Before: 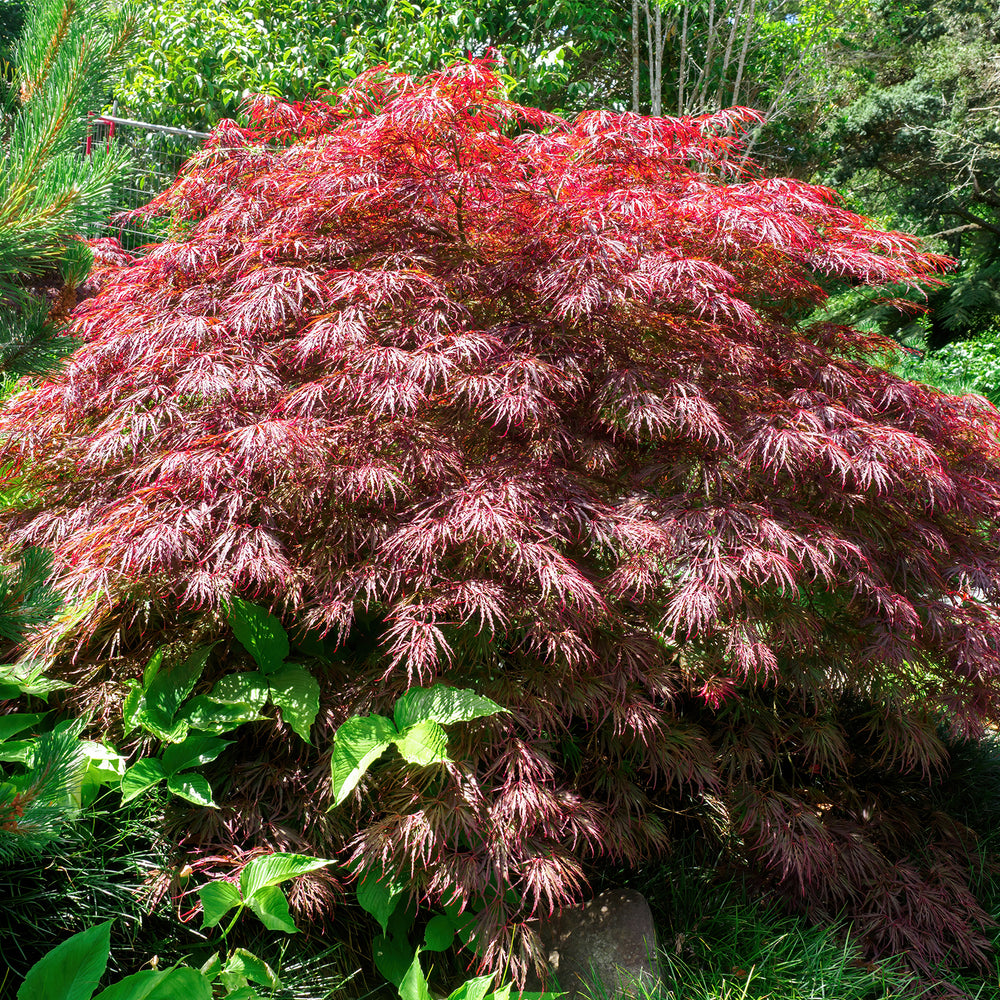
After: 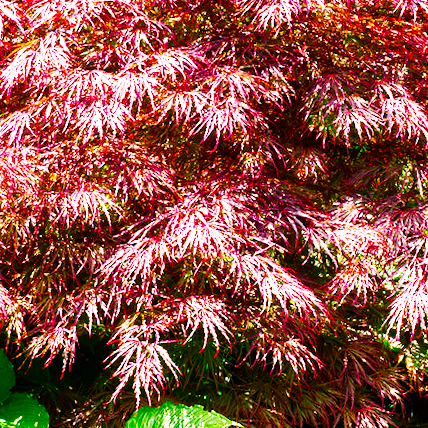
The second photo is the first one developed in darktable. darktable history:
crop: left 30%, top 30%, right 30%, bottom 30%
color balance rgb: perceptual saturation grading › global saturation 35%, perceptual saturation grading › highlights -25%, perceptual saturation grading › shadows 25%, global vibrance 10%
rotate and perspective: rotation -4.25°, automatic cropping off
base curve: curves: ch0 [(0, 0) (0.007, 0.004) (0.027, 0.03) (0.046, 0.07) (0.207, 0.54) (0.442, 0.872) (0.673, 0.972) (1, 1)], preserve colors none
